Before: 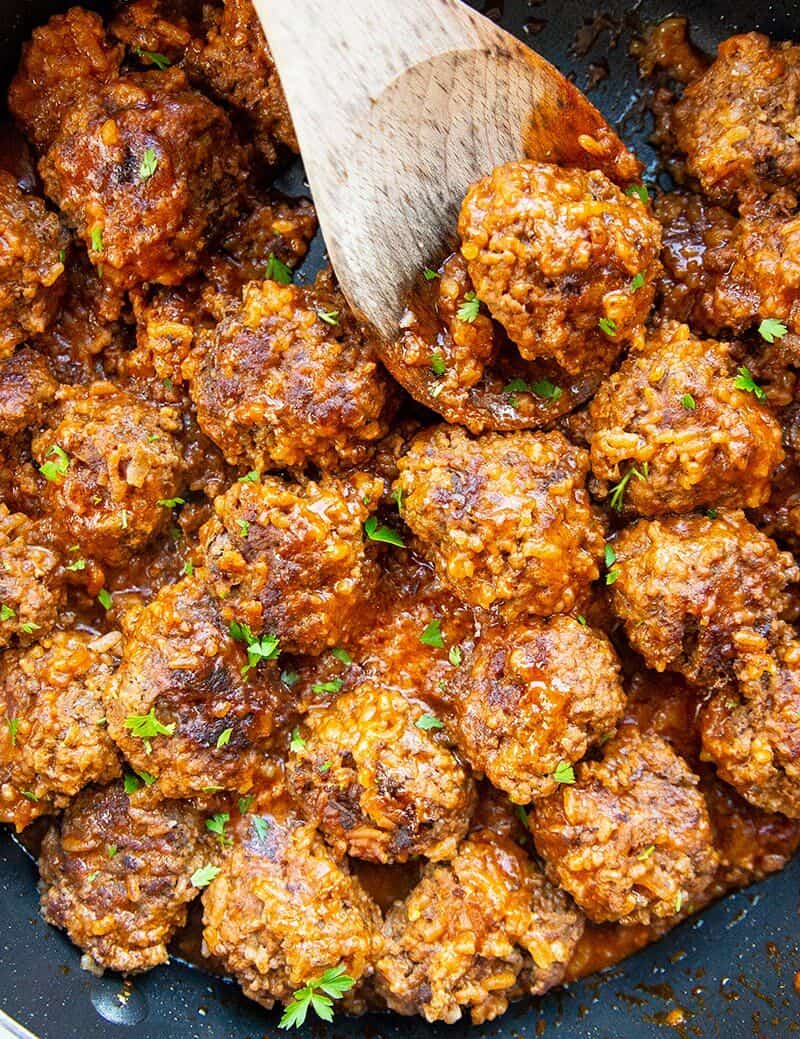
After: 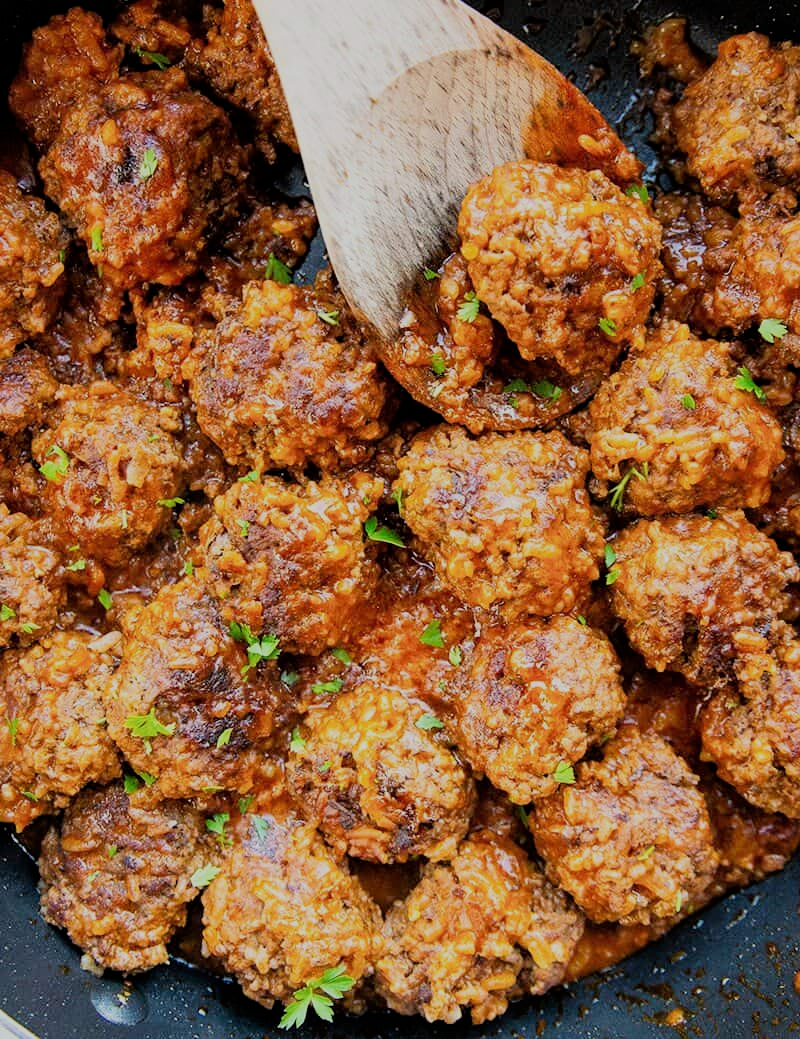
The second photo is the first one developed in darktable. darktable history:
filmic rgb: black relative exposure -7.15 EV, white relative exposure 5.35 EV, hardness 3.02
